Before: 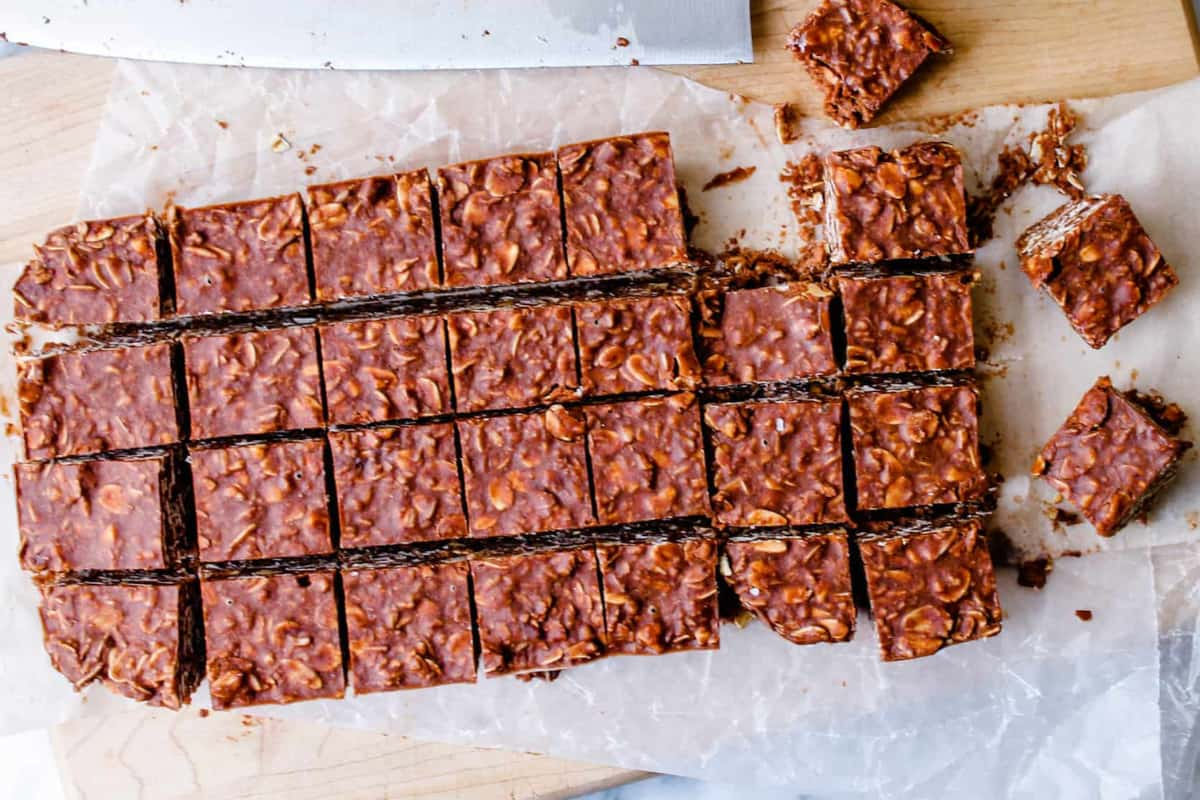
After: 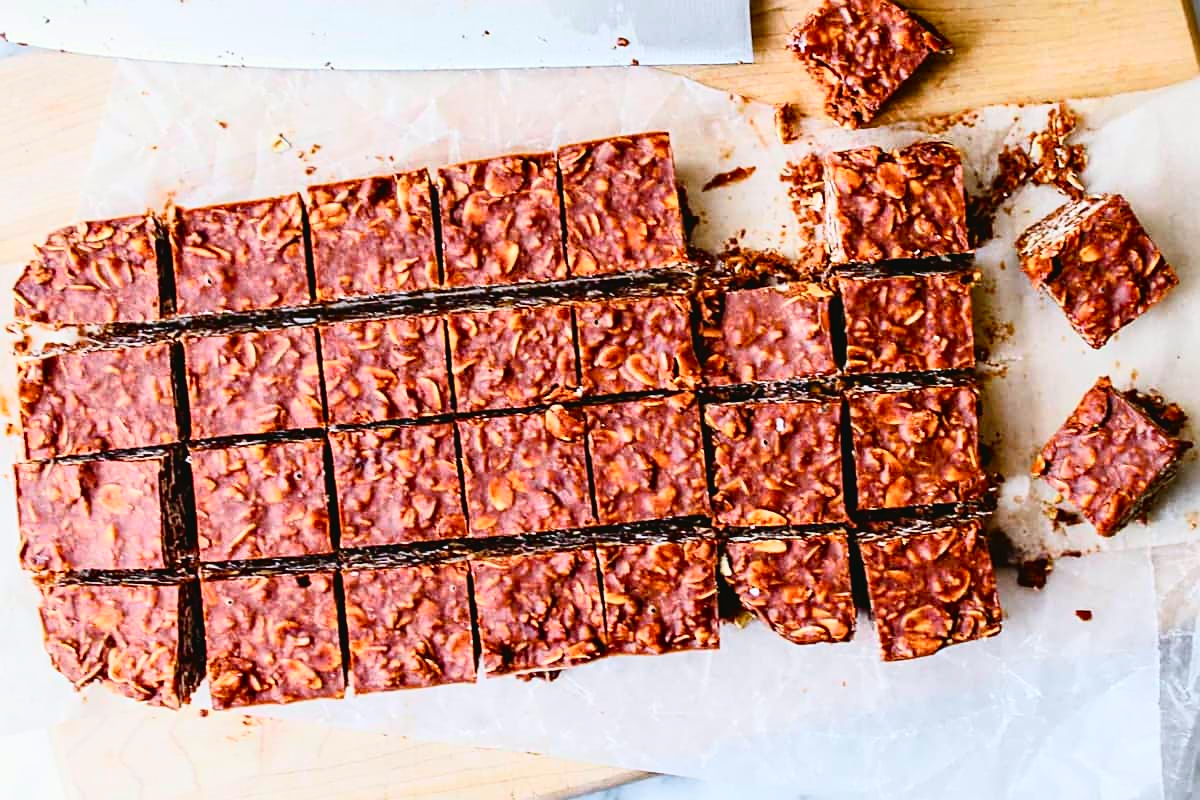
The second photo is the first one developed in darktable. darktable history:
exposure: exposure 0.191 EV, compensate highlight preservation false
sharpen: on, module defaults
tone curve: curves: ch0 [(0, 0.03) (0.037, 0.045) (0.123, 0.123) (0.19, 0.186) (0.277, 0.279) (0.474, 0.517) (0.584, 0.664) (0.678, 0.777) (0.875, 0.92) (1, 0.965)]; ch1 [(0, 0) (0.243, 0.245) (0.402, 0.41) (0.493, 0.487) (0.508, 0.503) (0.531, 0.532) (0.551, 0.556) (0.637, 0.671) (0.694, 0.732) (1, 1)]; ch2 [(0, 0) (0.249, 0.216) (0.356, 0.329) (0.424, 0.442) (0.476, 0.477) (0.498, 0.503) (0.517, 0.524) (0.532, 0.547) (0.562, 0.576) (0.614, 0.644) (0.706, 0.748) (0.808, 0.809) (0.991, 0.968)], color space Lab, independent channels, preserve colors none
